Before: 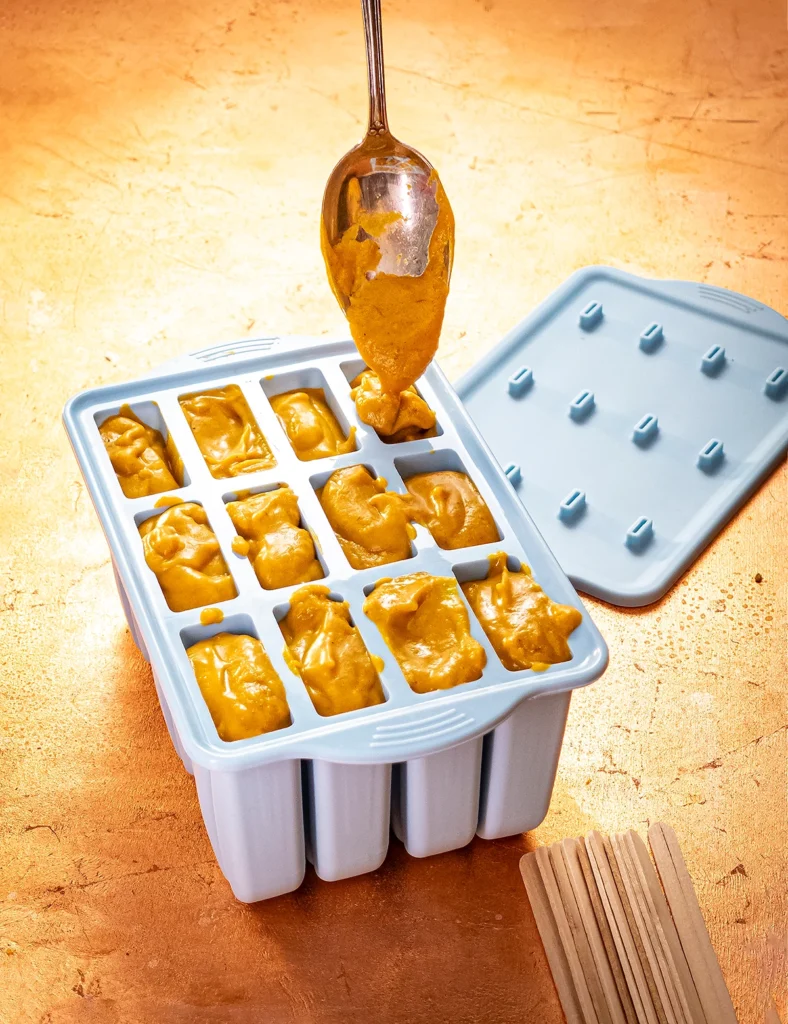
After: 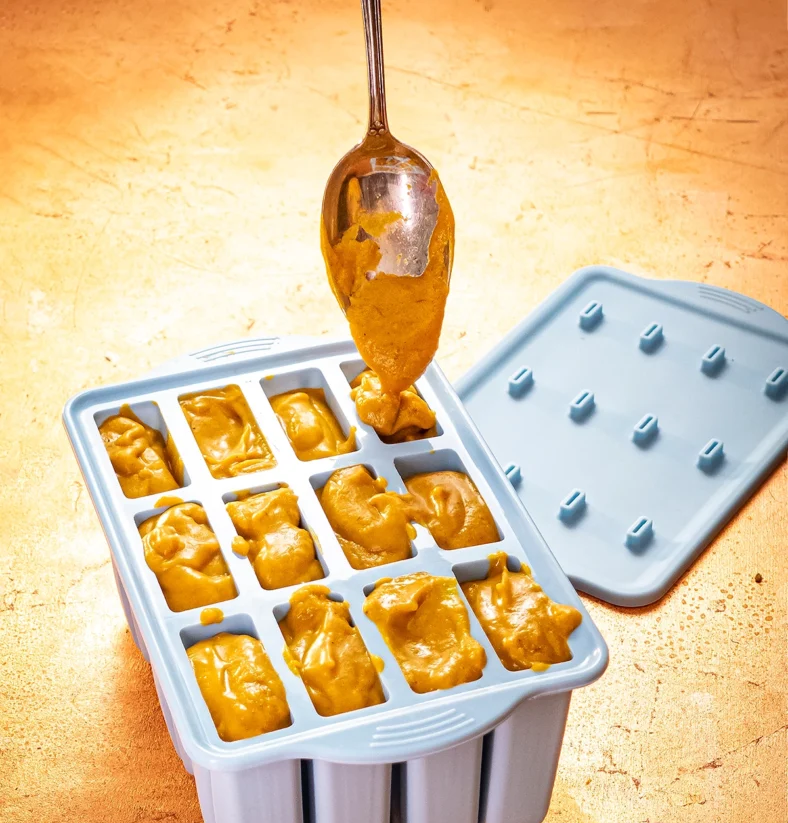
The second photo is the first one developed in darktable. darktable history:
crop: bottom 19.599%
exposure: compensate highlight preservation false
